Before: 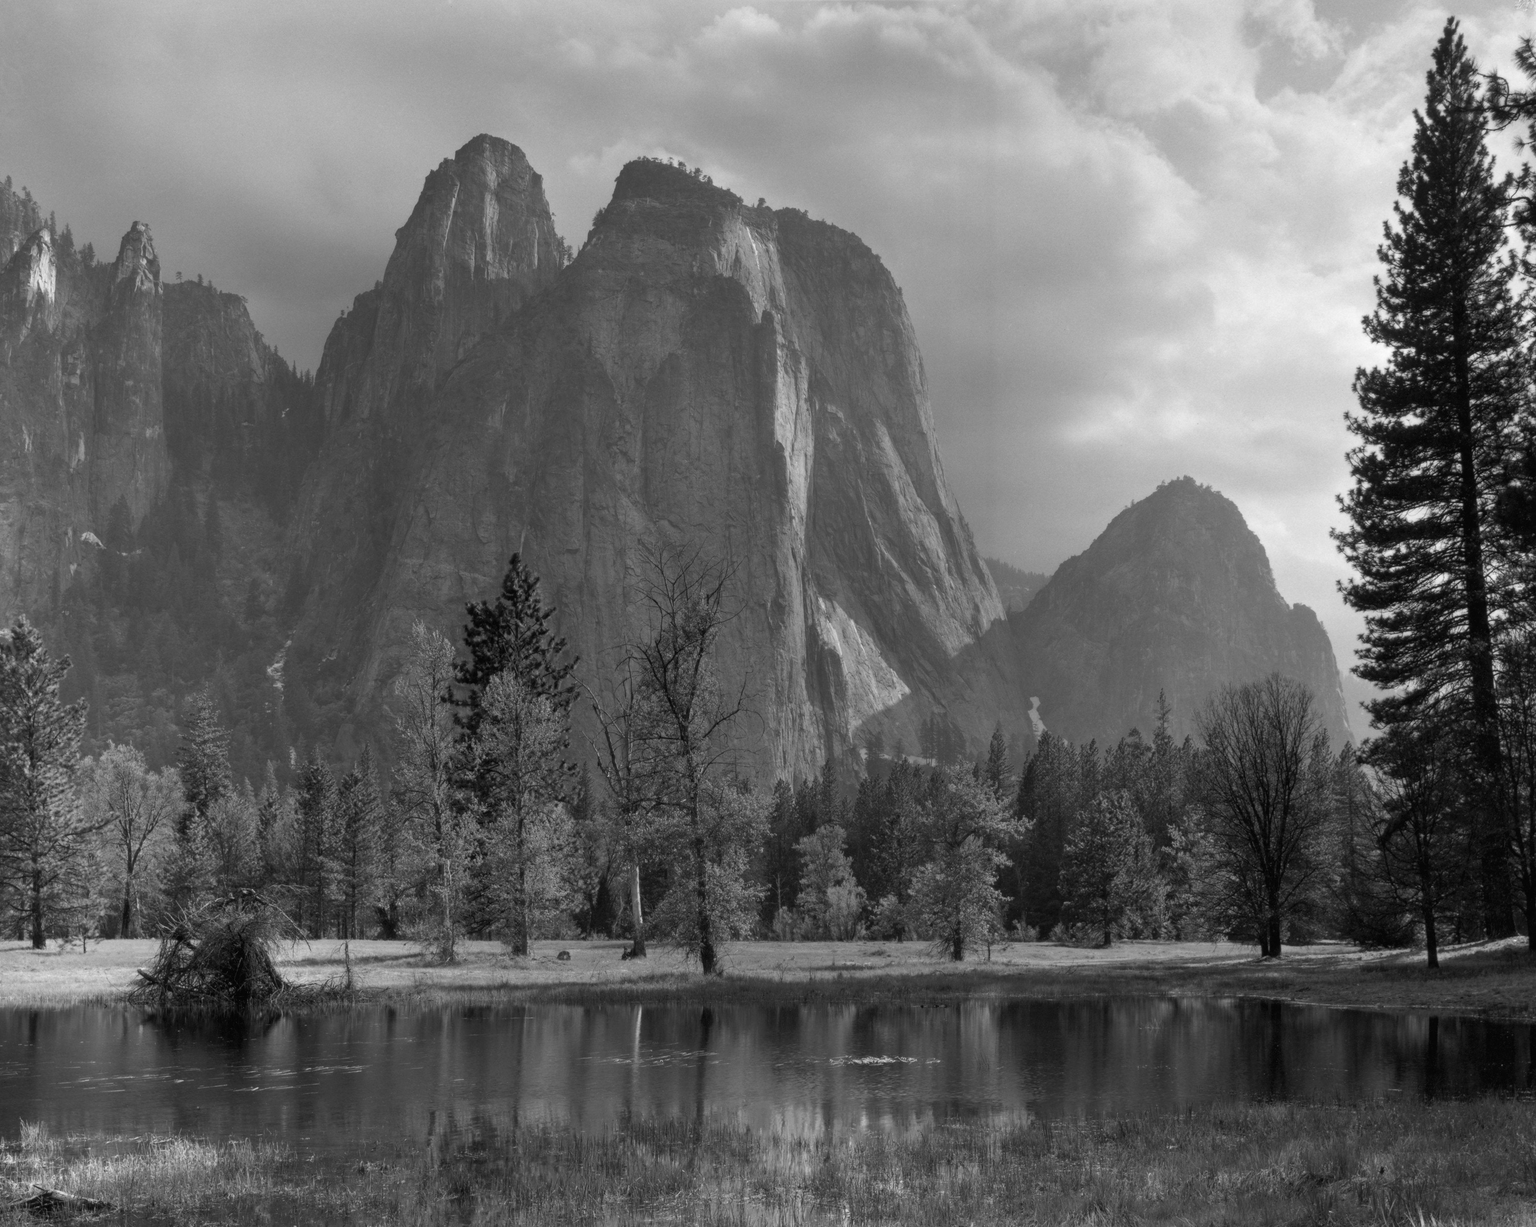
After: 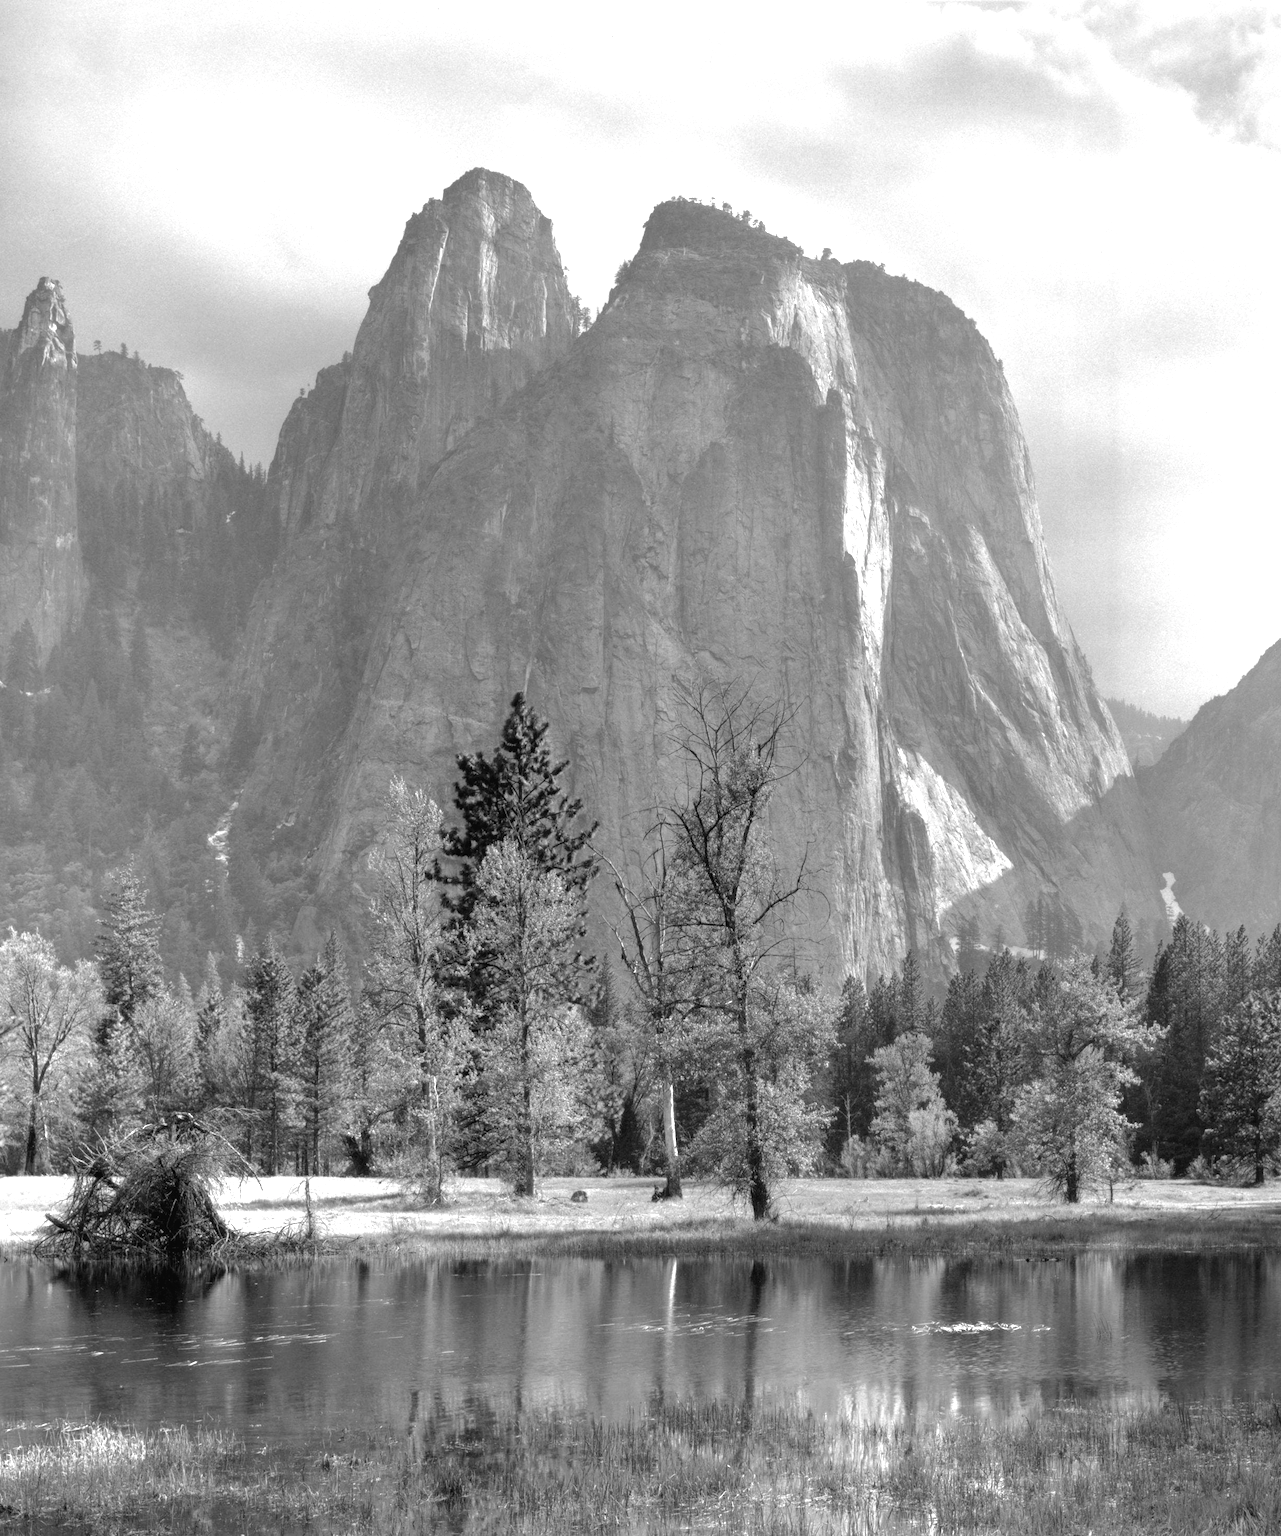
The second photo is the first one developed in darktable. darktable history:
tone equalizer: -8 EV -0.417 EV, -7 EV -0.389 EV, -6 EV -0.333 EV, -5 EV -0.222 EV, -3 EV 0.222 EV, -2 EV 0.333 EV, -1 EV 0.389 EV, +0 EV 0.417 EV, edges refinement/feathering 500, mask exposure compensation -1.57 EV, preserve details no
vignetting: on, module defaults
color balance rgb: perceptual saturation grading › global saturation 20%, perceptual saturation grading › highlights -25%, perceptual saturation grading › shadows 50%
exposure: black level correction 0, exposure 1.379 EV, compensate exposure bias true, compensate highlight preservation false
tone curve: curves: ch0 [(0, 0) (0.003, 0.001) (0.011, 0.002) (0.025, 0.007) (0.044, 0.015) (0.069, 0.022) (0.1, 0.03) (0.136, 0.056) (0.177, 0.115) (0.224, 0.177) (0.277, 0.244) (0.335, 0.322) (0.399, 0.398) (0.468, 0.471) (0.543, 0.545) (0.623, 0.614) (0.709, 0.685) (0.801, 0.765) (0.898, 0.867) (1, 1)], preserve colors none
crop and rotate: left 6.617%, right 26.717%
contrast brightness saturation: contrast -0.1, saturation -0.1
